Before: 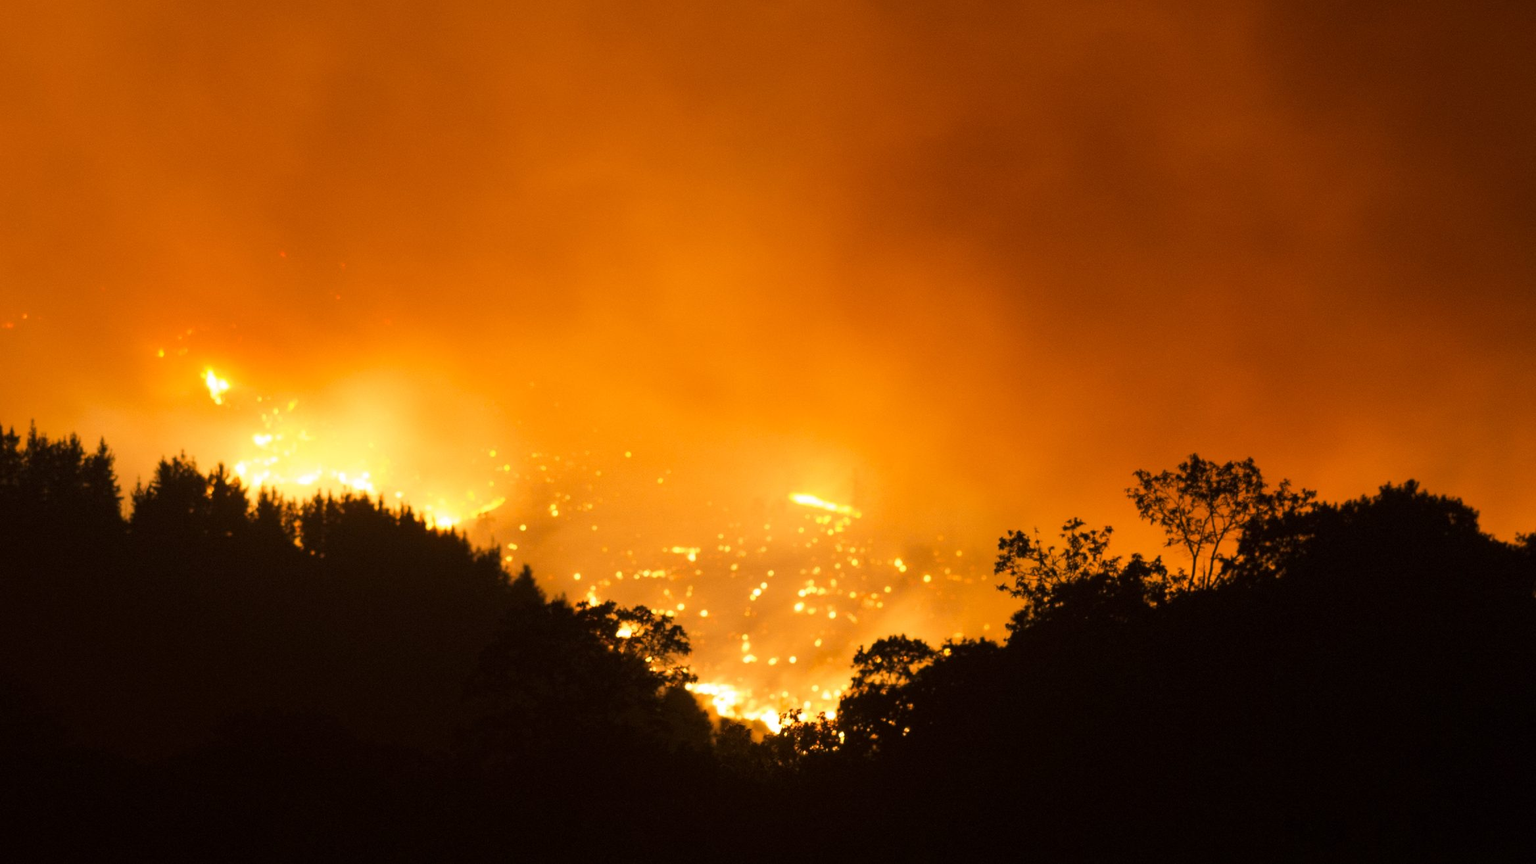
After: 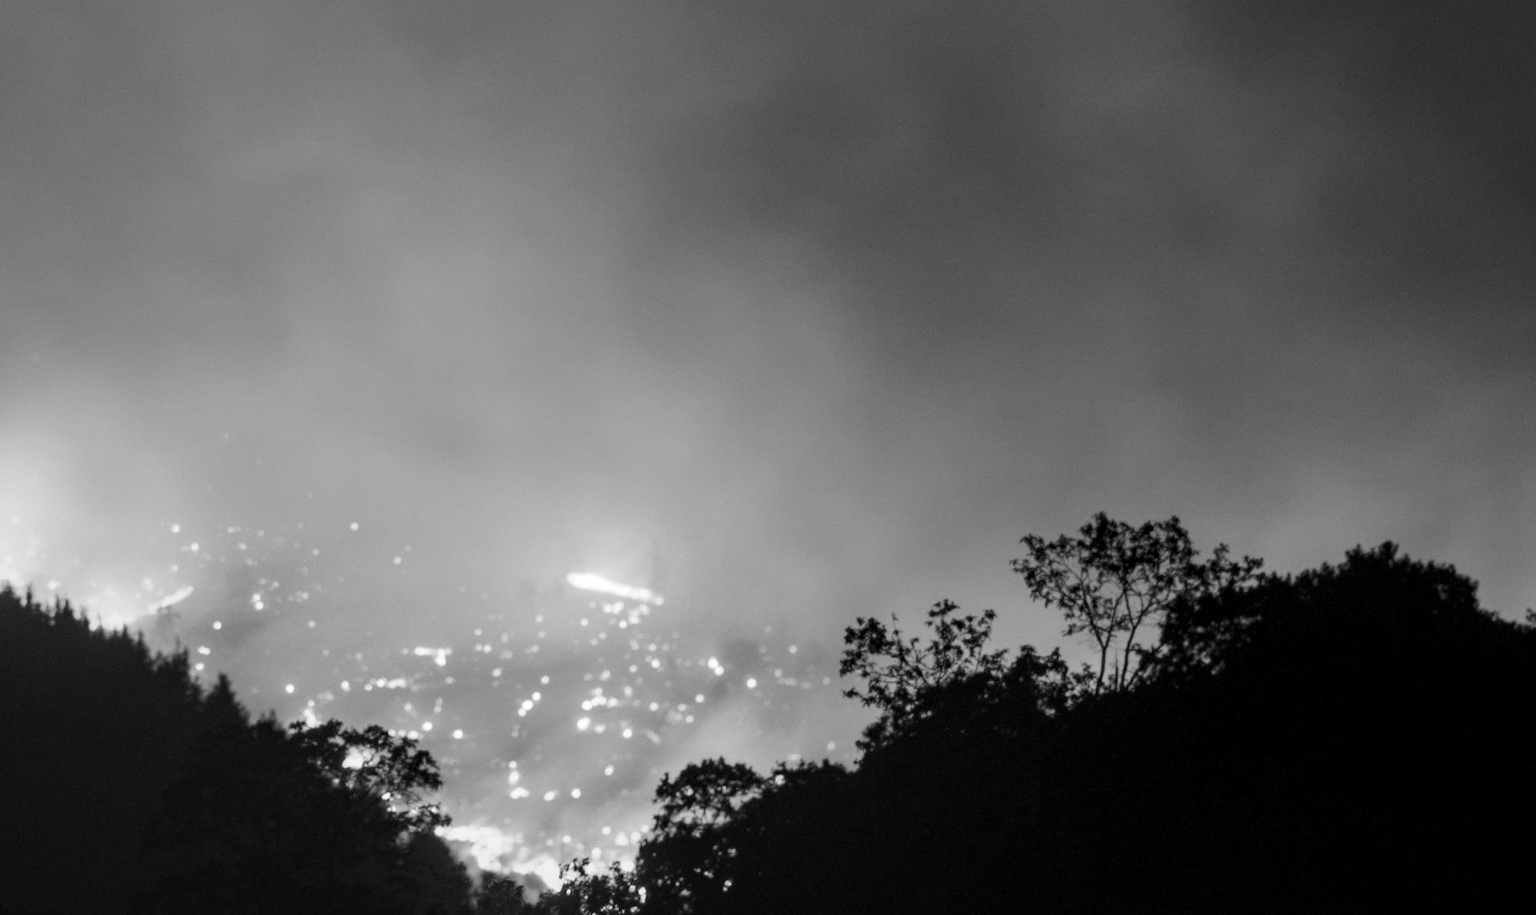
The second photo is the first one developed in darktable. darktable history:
rotate and perspective: rotation -1°, crop left 0.011, crop right 0.989, crop top 0.025, crop bottom 0.975
local contrast: detail 130%
crop: left 23.095%, top 5.827%, bottom 11.854%
monochrome: a 26.22, b 42.67, size 0.8
